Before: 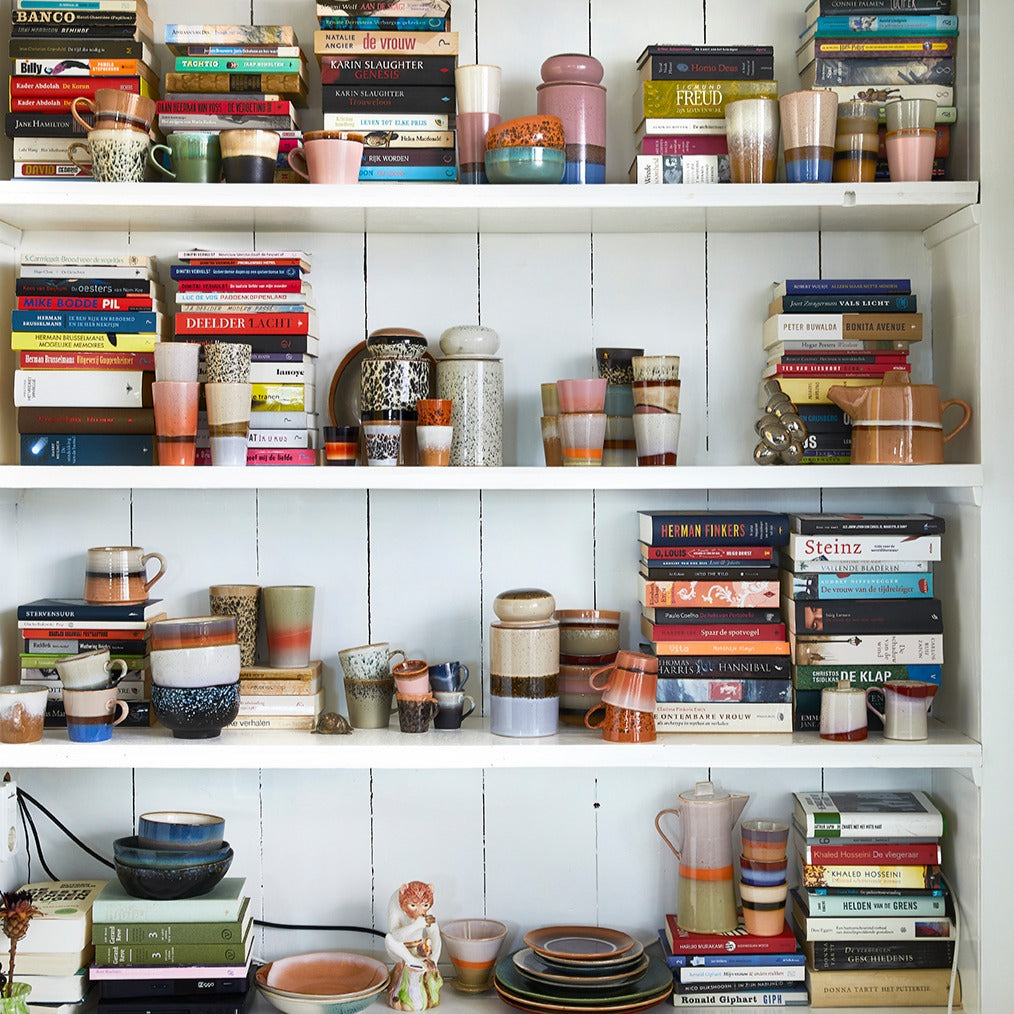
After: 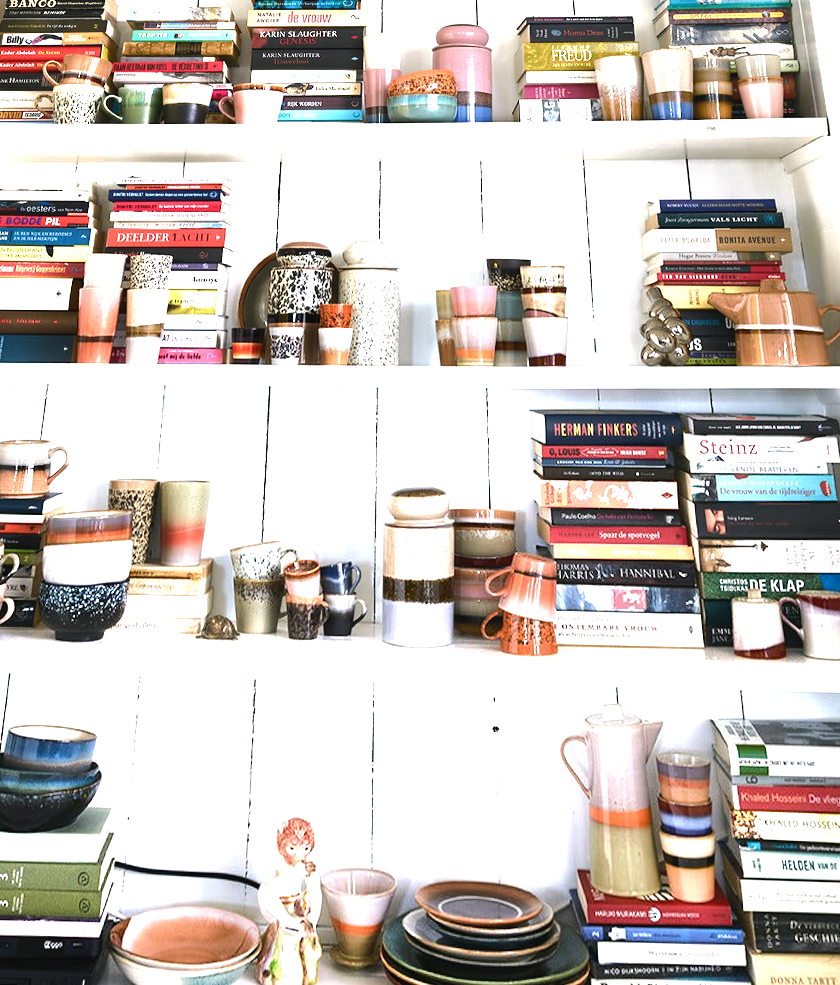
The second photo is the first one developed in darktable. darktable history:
exposure: black level correction 0, exposure 0.7 EV, compensate exposure bias true, compensate highlight preservation false
rotate and perspective: rotation 0.72°, lens shift (vertical) -0.352, lens shift (horizontal) -0.051, crop left 0.152, crop right 0.859, crop top 0.019, crop bottom 0.964
color balance rgb: shadows lift › chroma 2%, shadows lift › hue 135.47°, highlights gain › chroma 2%, highlights gain › hue 291.01°, global offset › luminance 0.5%, perceptual saturation grading › global saturation -10.8%, perceptual saturation grading › highlights -26.83%, perceptual saturation grading › shadows 21.25%, perceptual brilliance grading › highlights 17.77%, perceptual brilliance grading › mid-tones 31.71%, perceptual brilliance grading › shadows -31.01%, global vibrance 24.91%
